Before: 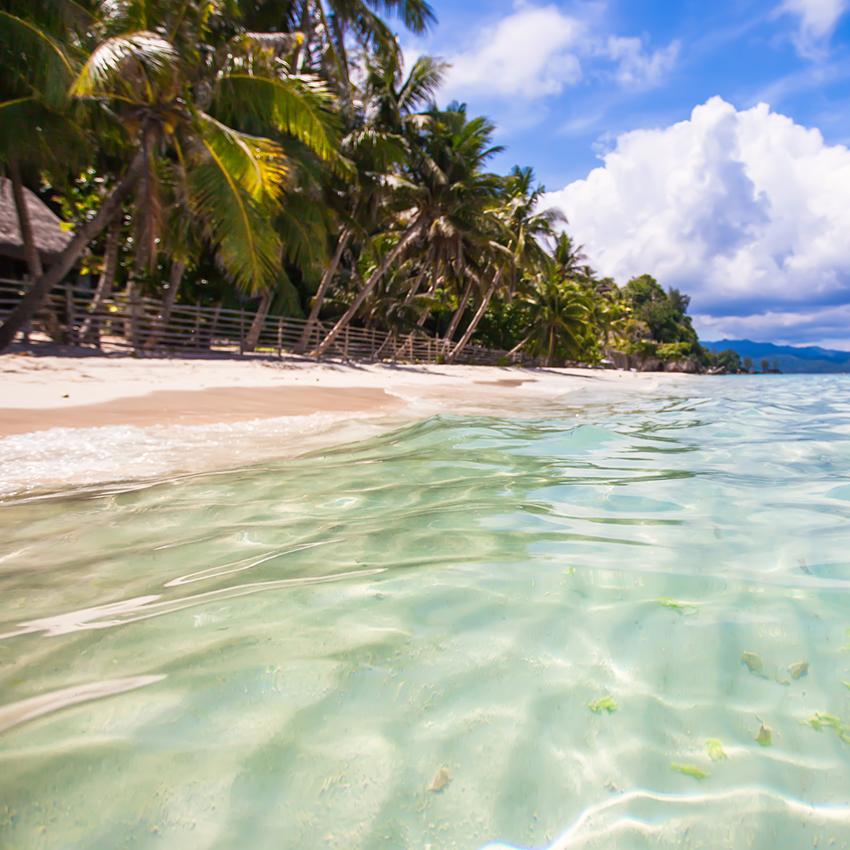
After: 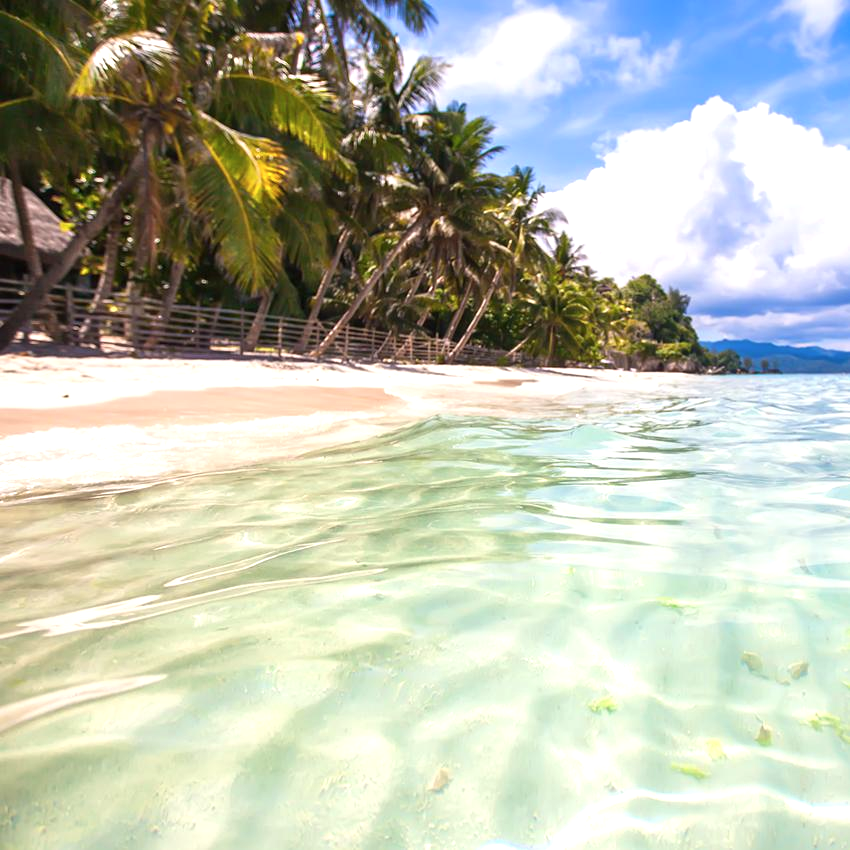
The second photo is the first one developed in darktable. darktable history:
white balance: red 1.009, blue 0.985
exposure: black level correction 0, exposure 0.5 EV, compensate highlight preservation false
contrast brightness saturation: saturation -0.05
